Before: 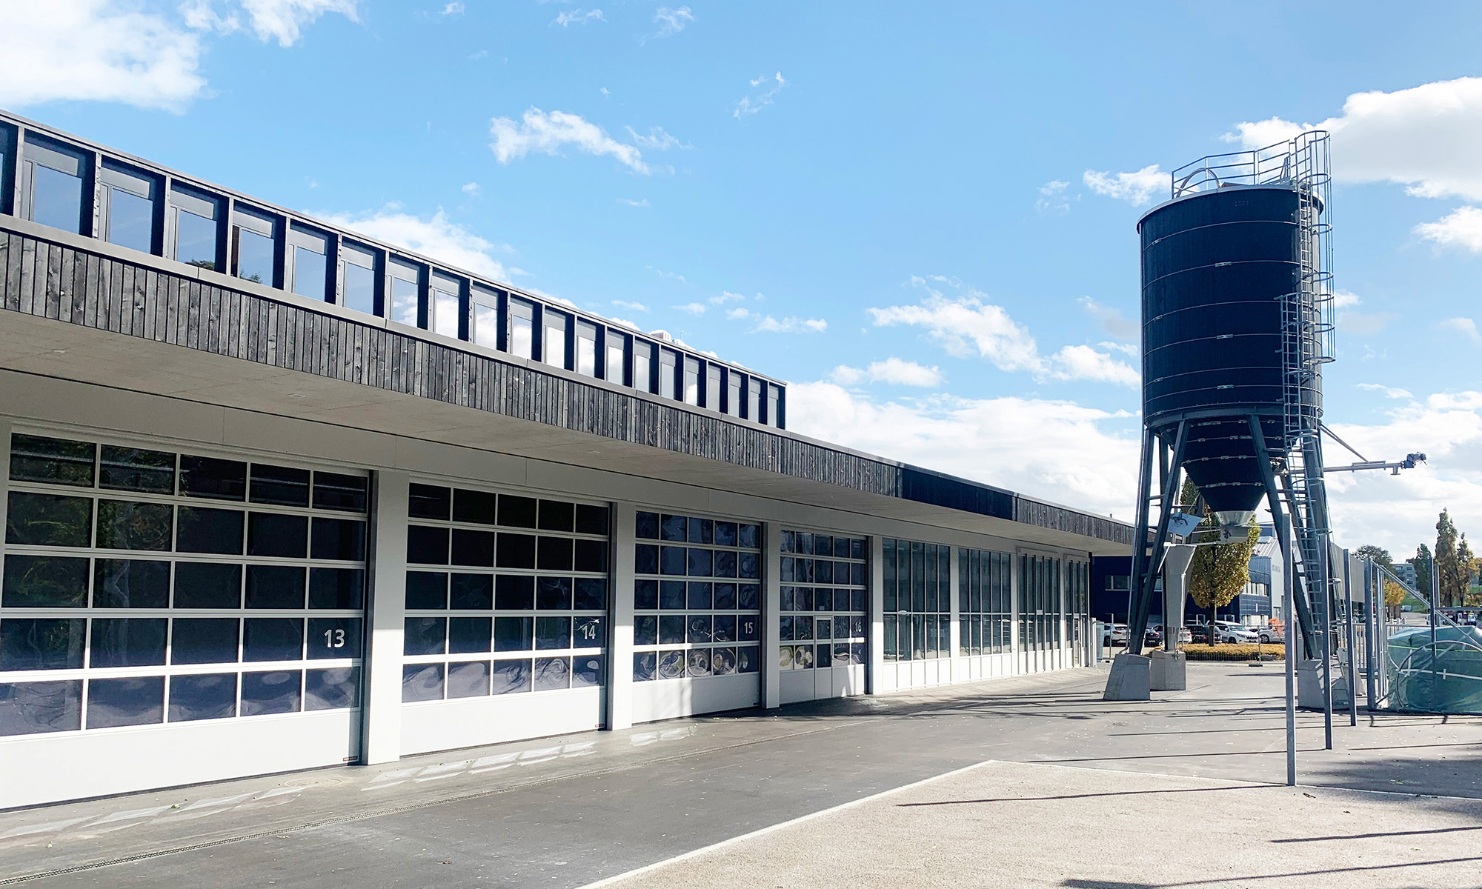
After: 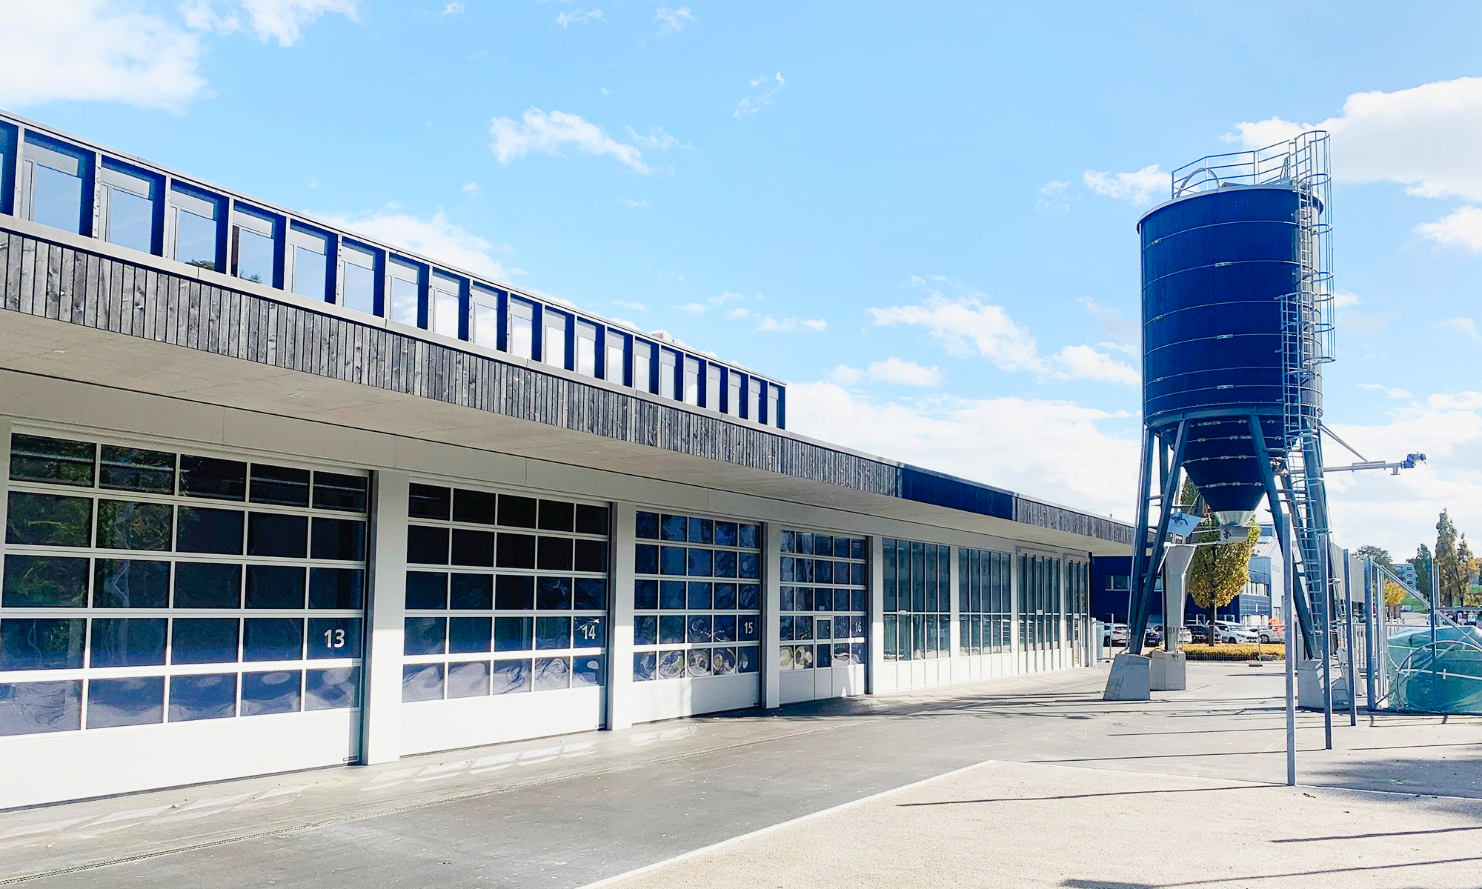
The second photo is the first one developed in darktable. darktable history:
shadows and highlights: on, module defaults
contrast brightness saturation: contrast 0.197, brightness 0.157, saturation 0.218
tone curve: curves: ch0 [(0, 0) (0.071, 0.047) (0.266, 0.26) (0.491, 0.552) (0.753, 0.818) (1, 0.983)]; ch1 [(0, 0) (0.346, 0.307) (0.408, 0.369) (0.463, 0.443) (0.482, 0.493) (0.502, 0.5) (0.517, 0.518) (0.546, 0.587) (0.588, 0.643) (0.651, 0.709) (1, 1)]; ch2 [(0, 0) (0.346, 0.34) (0.434, 0.46) (0.485, 0.494) (0.5, 0.494) (0.517, 0.503) (0.535, 0.545) (0.583, 0.634) (0.625, 0.686) (1, 1)], preserve colors none
